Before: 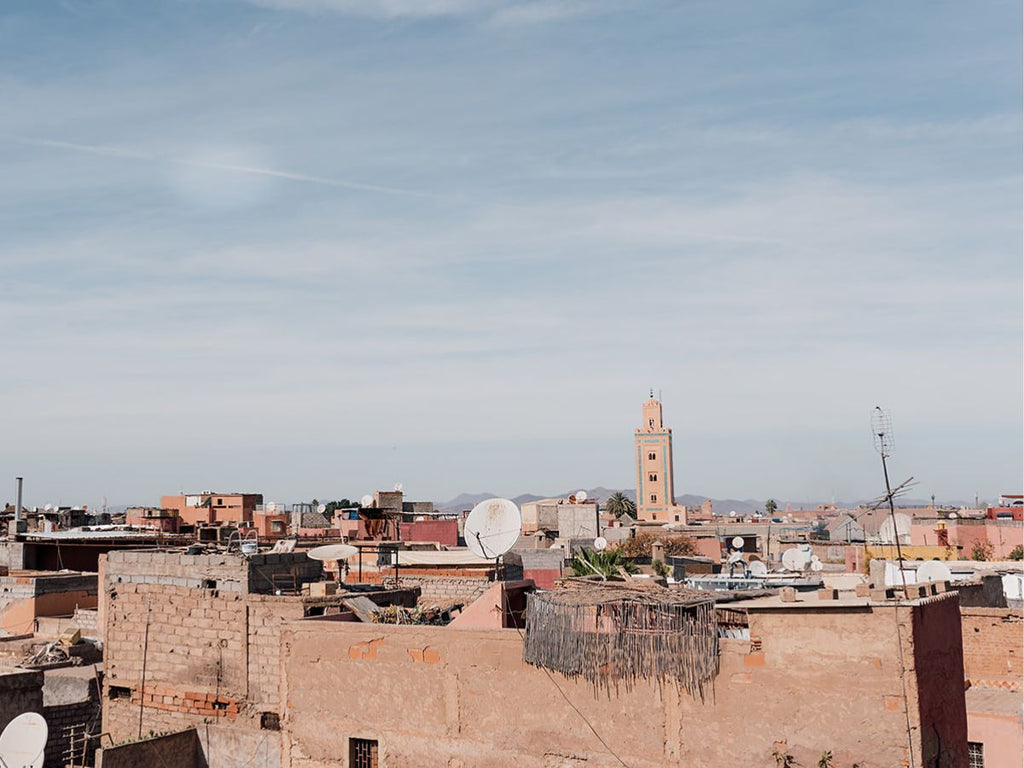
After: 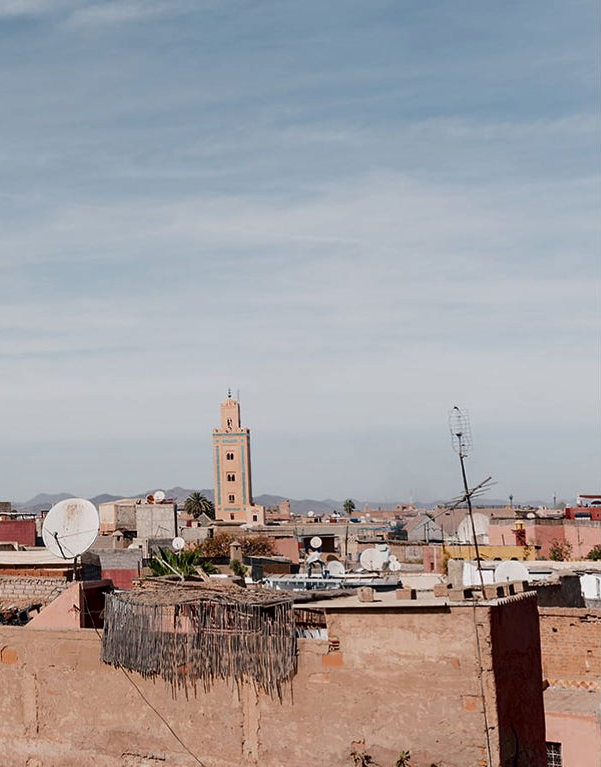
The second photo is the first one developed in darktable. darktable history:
tone curve: curves: ch0 [(0, 0) (0.153, 0.06) (1, 1)], color space Lab, independent channels, preserve colors none
crop: left 41.243%
